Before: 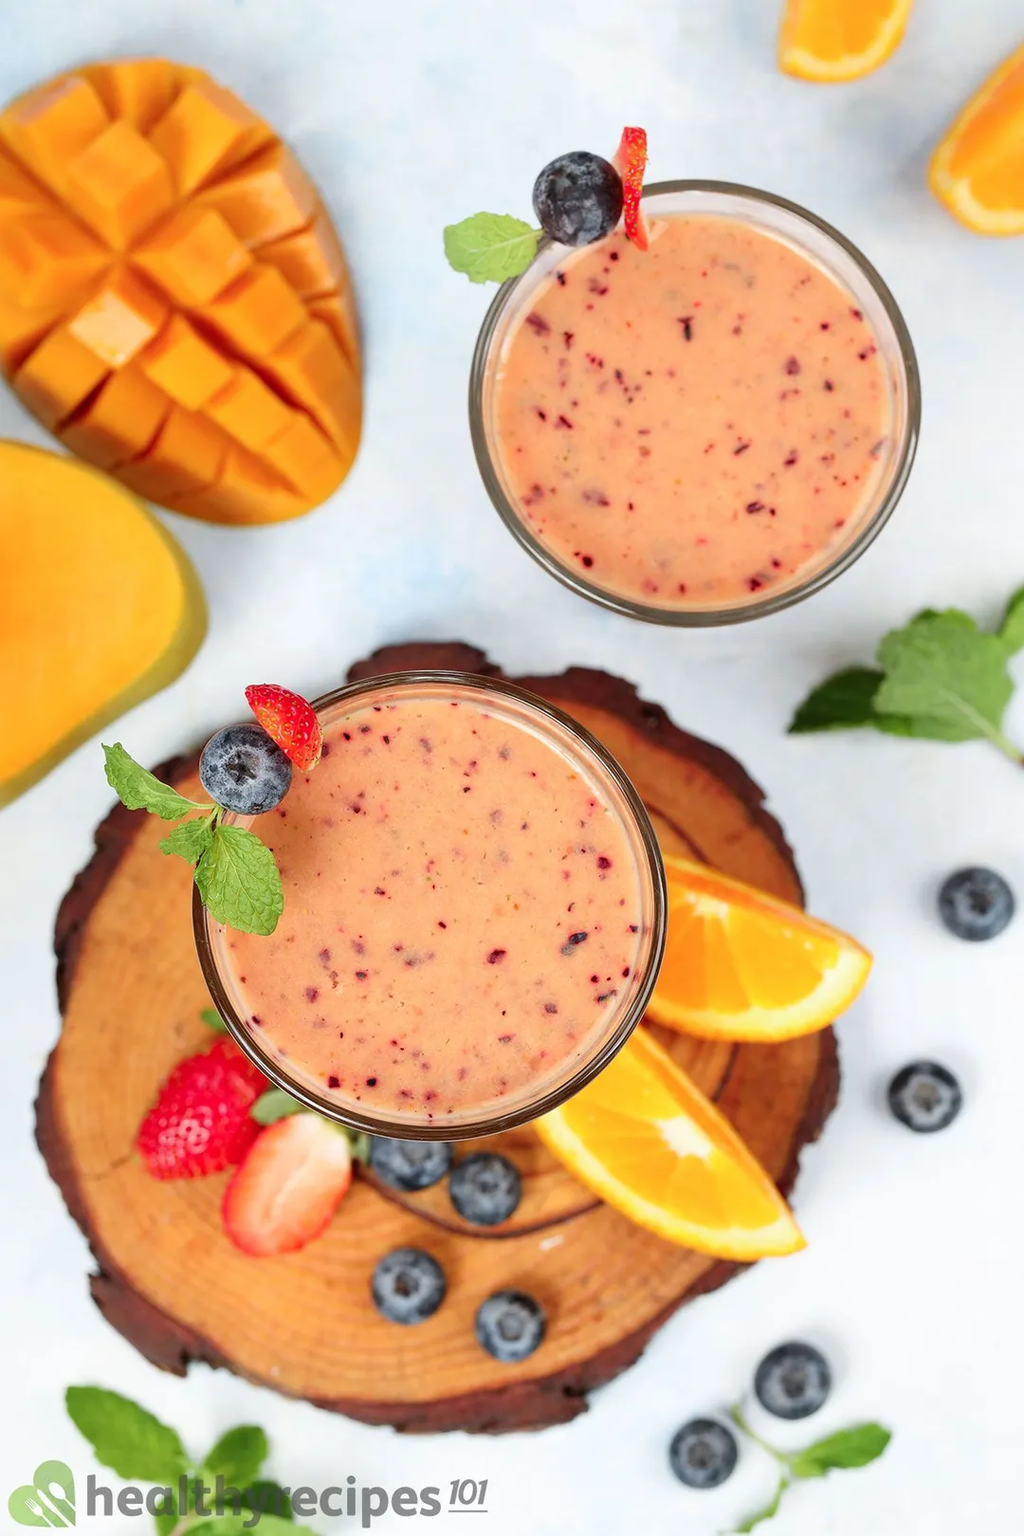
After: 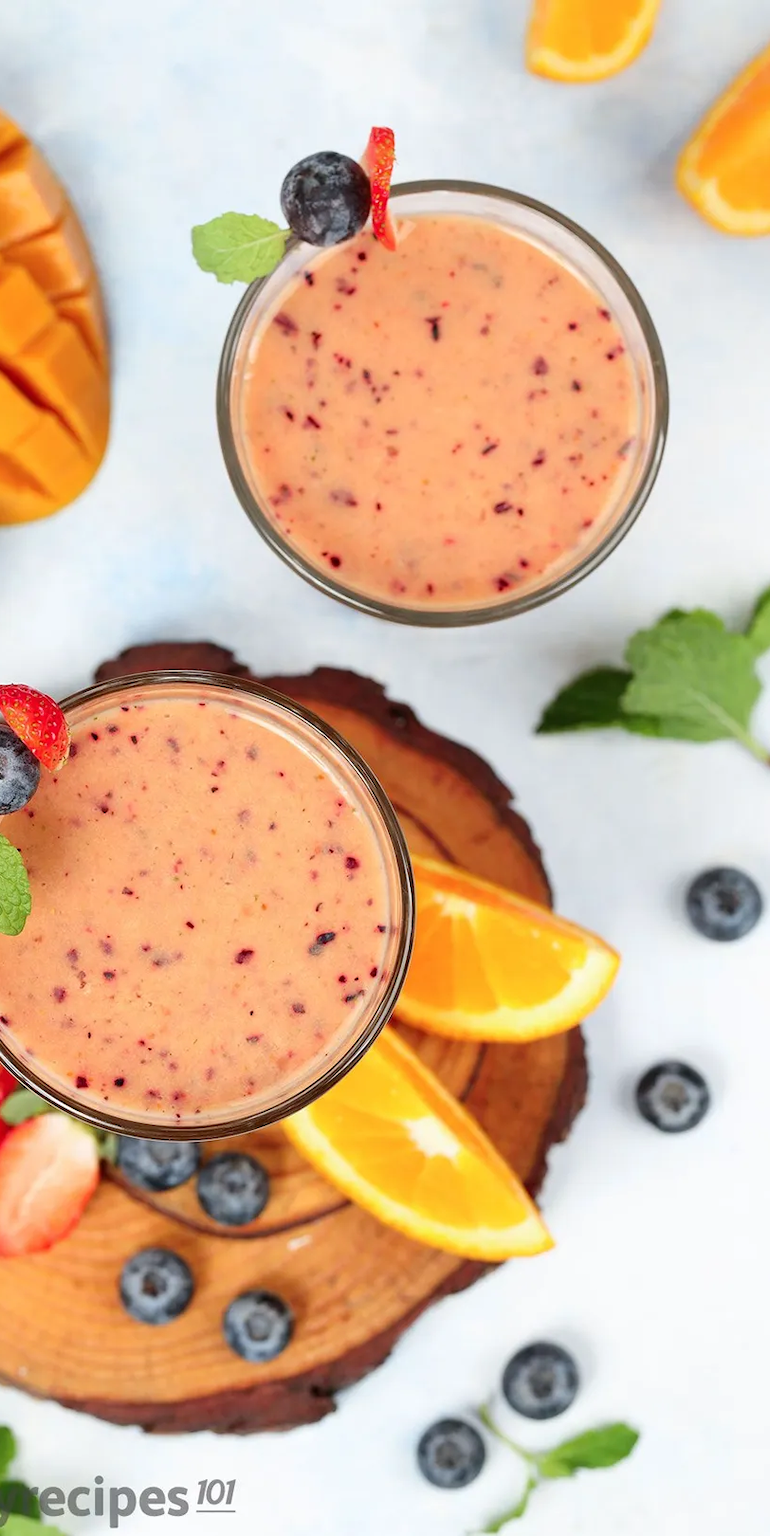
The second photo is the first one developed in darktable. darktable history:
crop and rotate: left 24.675%
